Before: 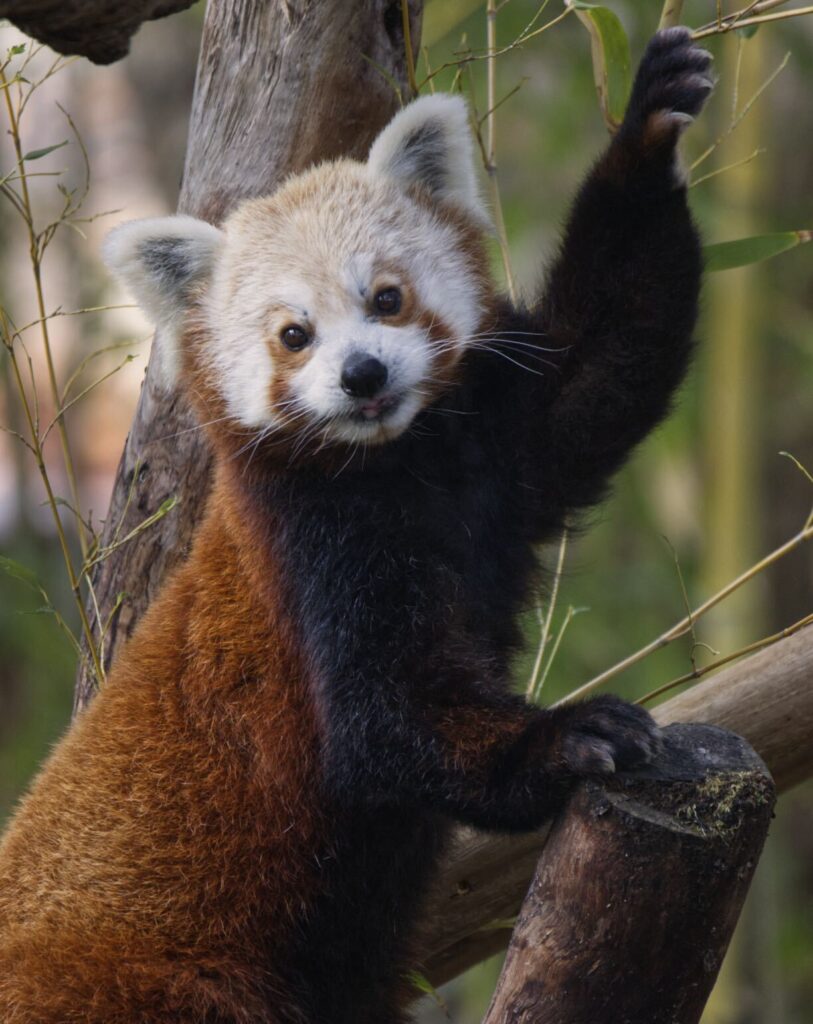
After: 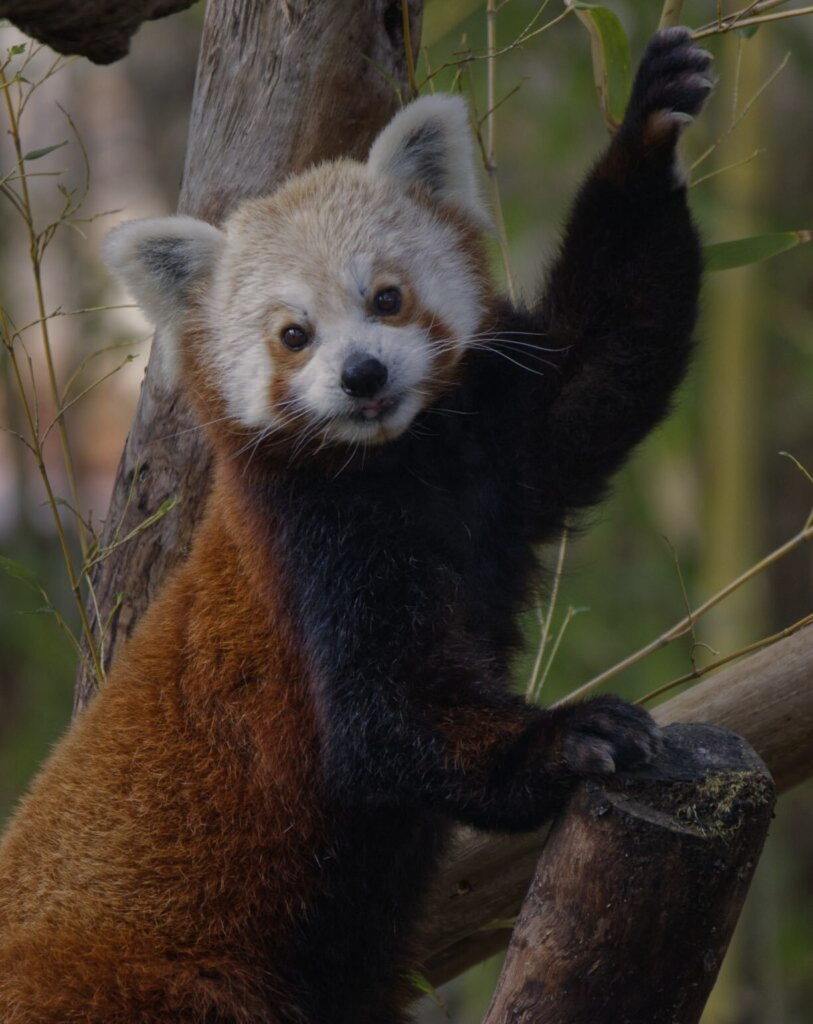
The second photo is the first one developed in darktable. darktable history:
base curve: curves: ch0 [(0, 0) (0.841, 0.609) (1, 1)]
white balance: red 1, blue 1
